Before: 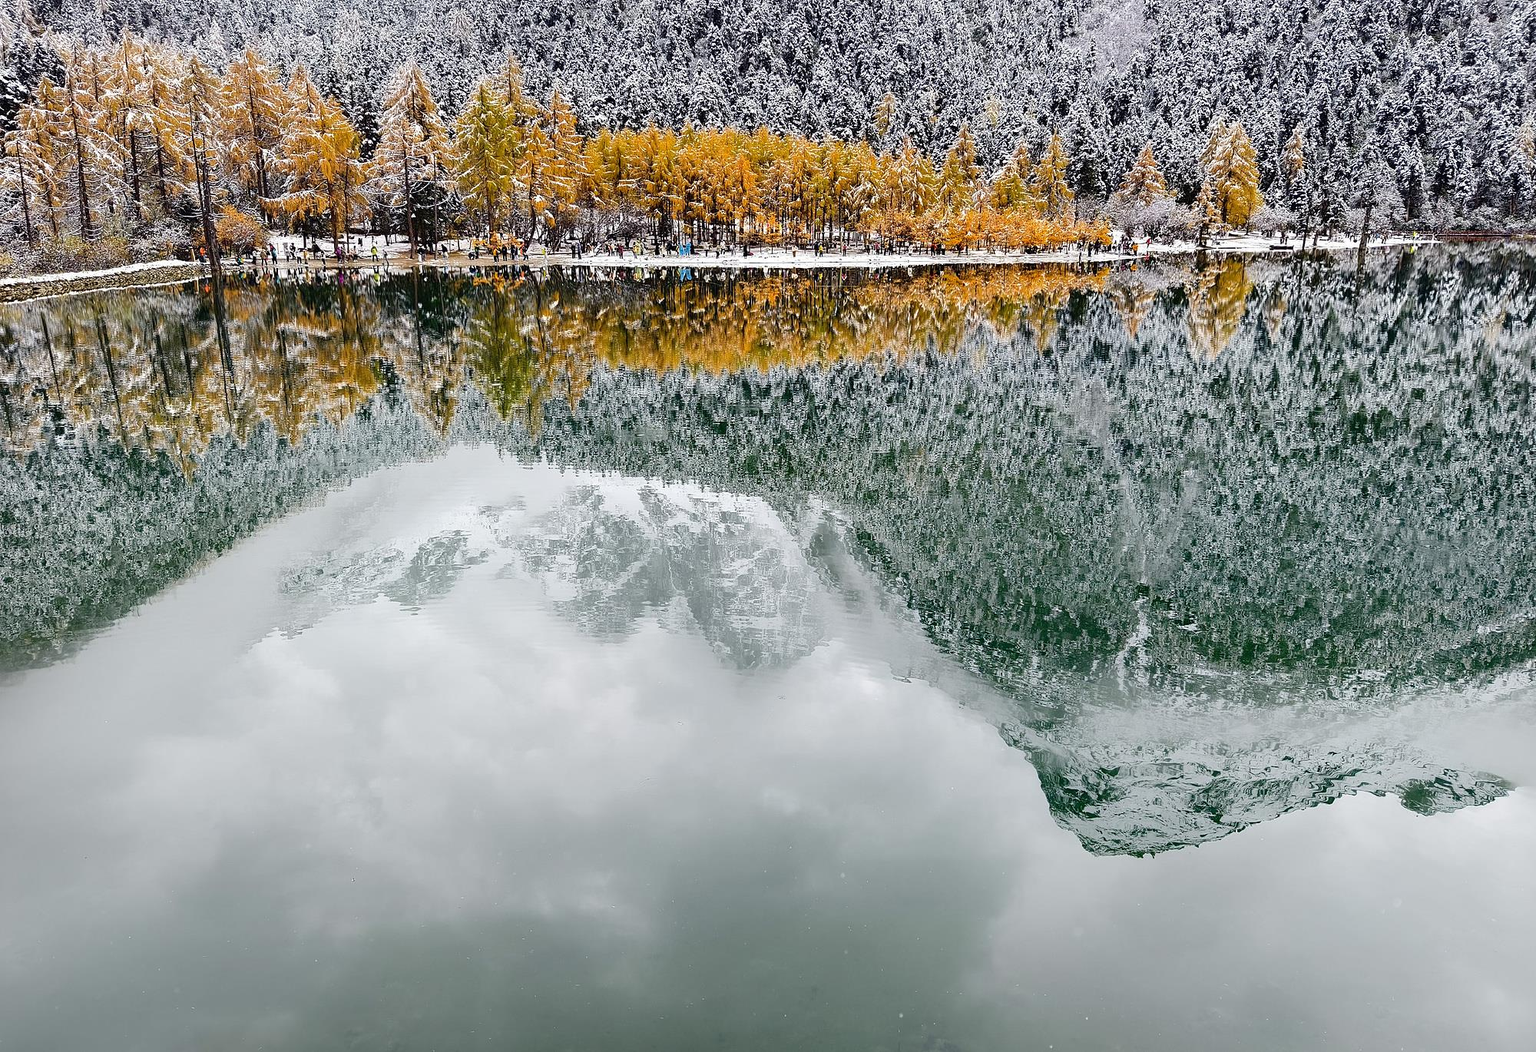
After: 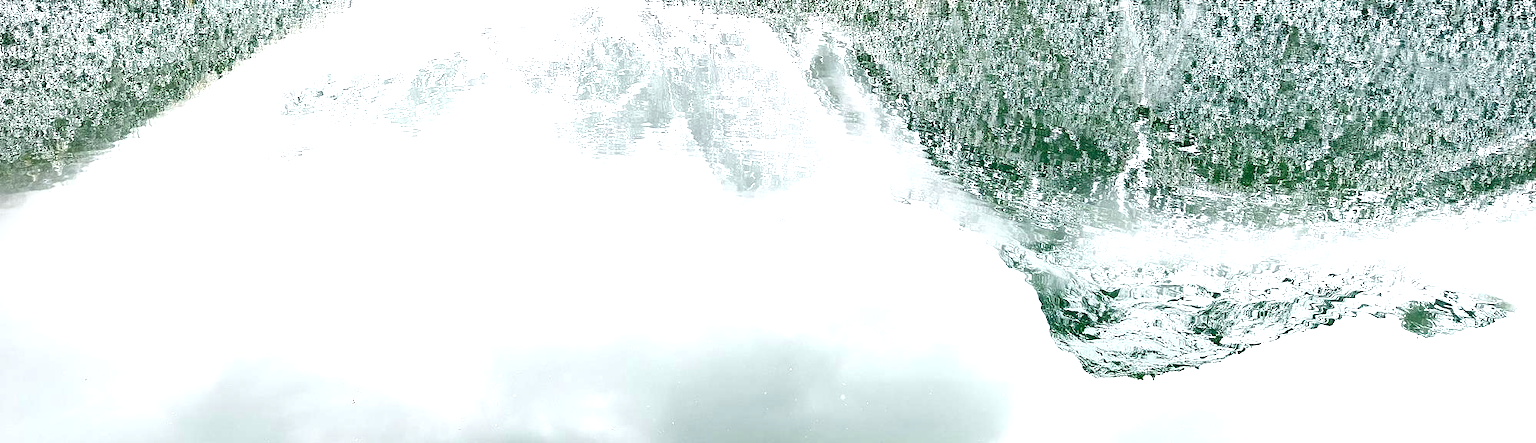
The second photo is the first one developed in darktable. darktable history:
exposure: black level correction 0.001, exposure 1.316 EV, compensate highlight preservation false
crop: top 45.511%, bottom 12.277%
